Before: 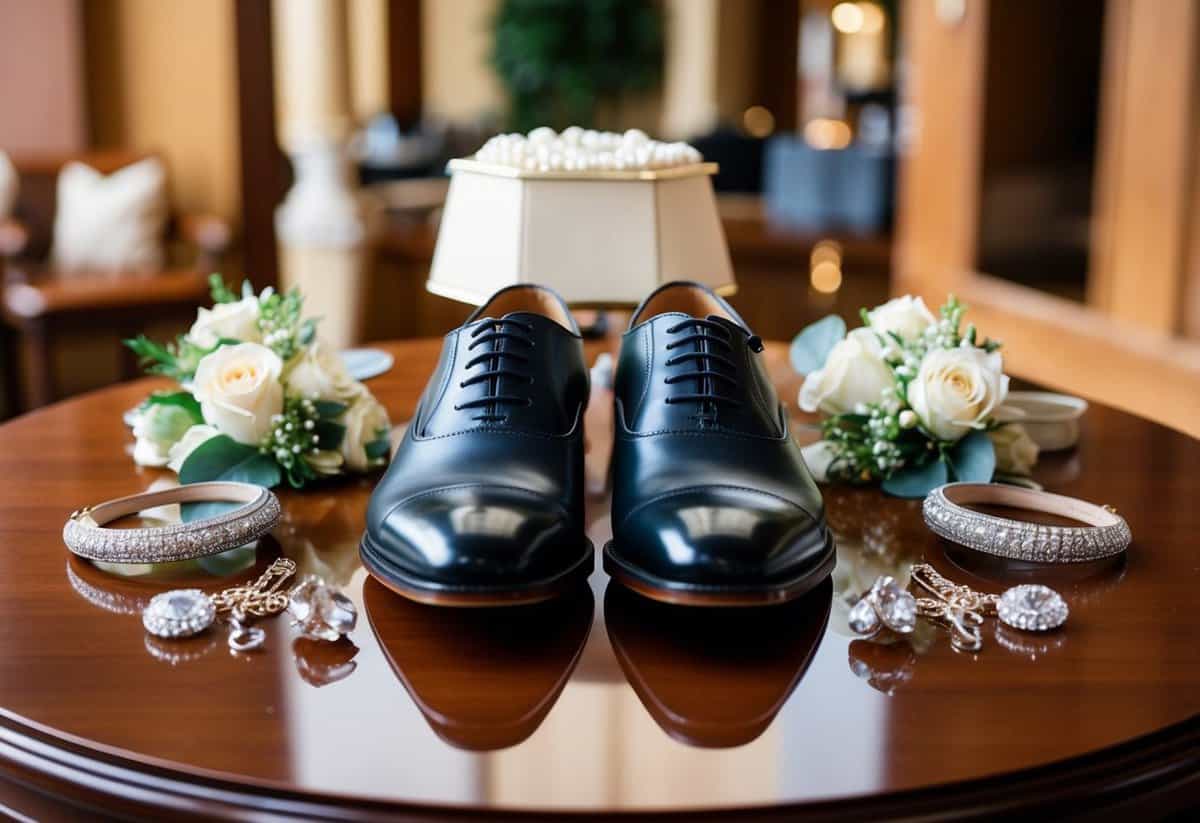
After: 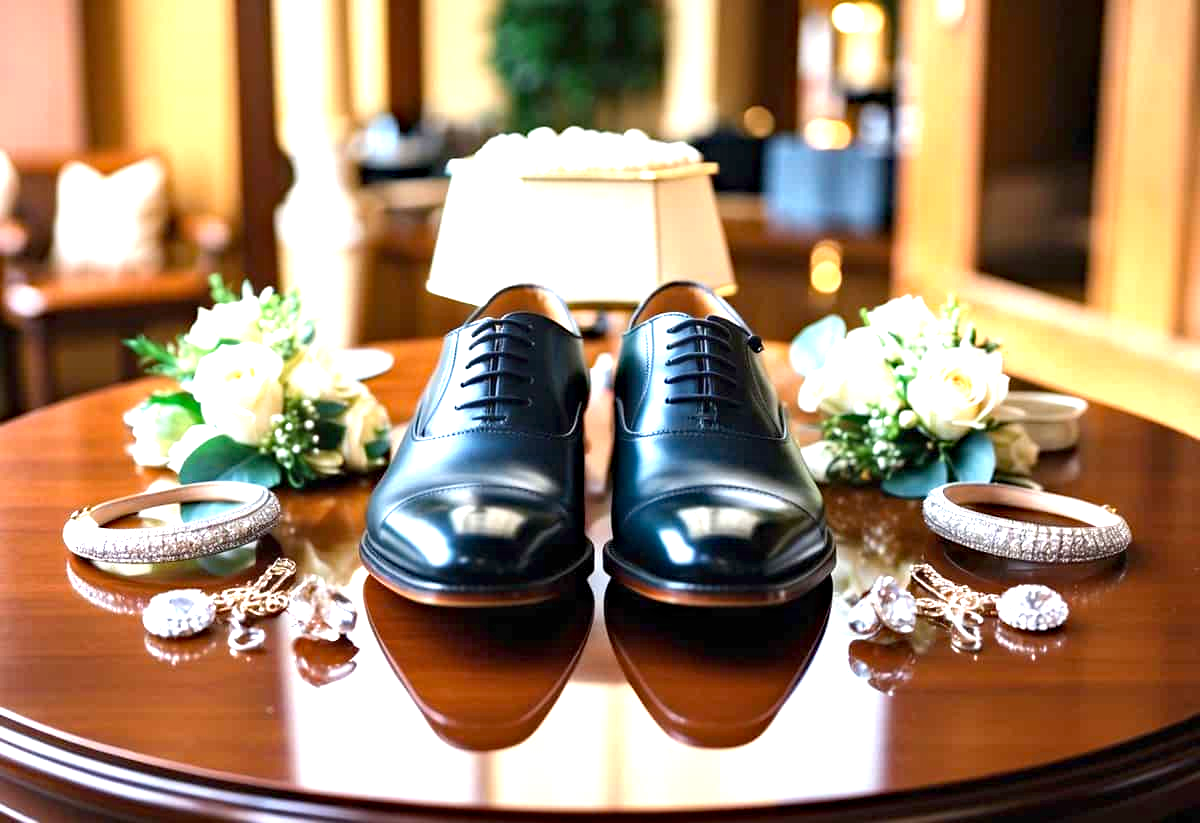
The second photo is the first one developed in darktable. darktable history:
tone equalizer: on, module defaults
haze removal: compatibility mode true, adaptive false
exposure: black level correction 0, exposure 1.371 EV, compensate exposure bias true, compensate highlight preservation false
